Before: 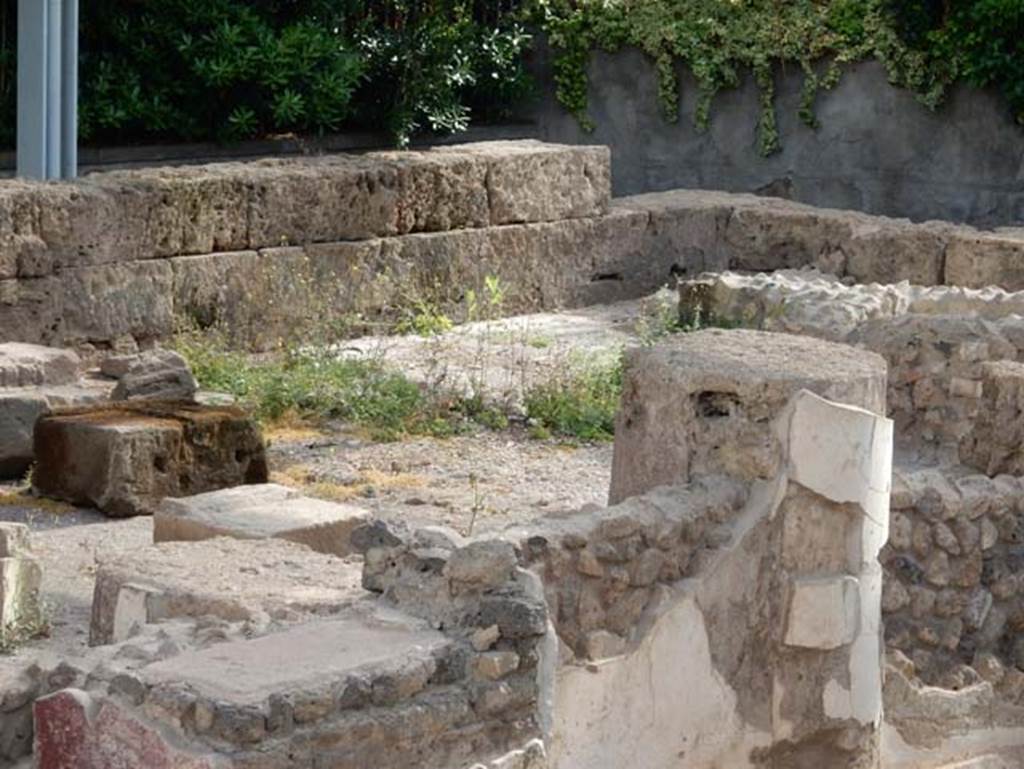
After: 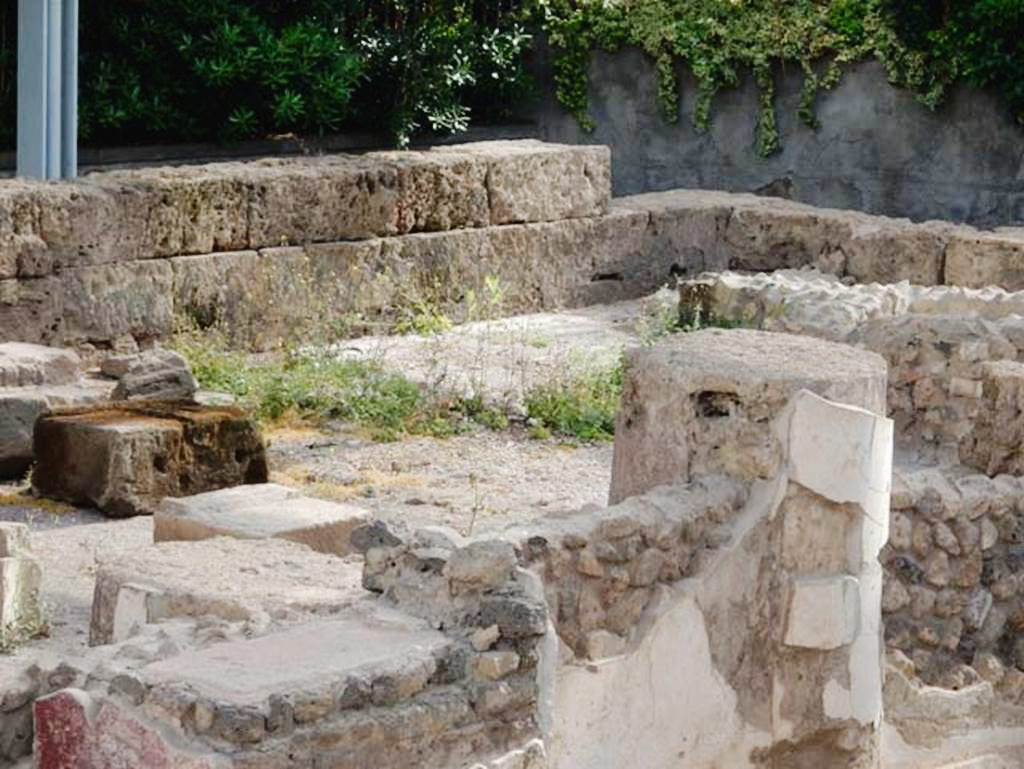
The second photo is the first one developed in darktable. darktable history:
tone curve: curves: ch0 [(0, 0) (0.003, 0.02) (0.011, 0.023) (0.025, 0.028) (0.044, 0.045) (0.069, 0.063) (0.1, 0.09) (0.136, 0.122) (0.177, 0.166) (0.224, 0.223) (0.277, 0.297) (0.335, 0.384) (0.399, 0.461) (0.468, 0.549) (0.543, 0.632) (0.623, 0.705) (0.709, 0.772) (0.801, 0.844) (0.898, 0.91) (1, 1)], preserve colors none
exposure: exposure -0.04 EV, compensate highlight preservation false
